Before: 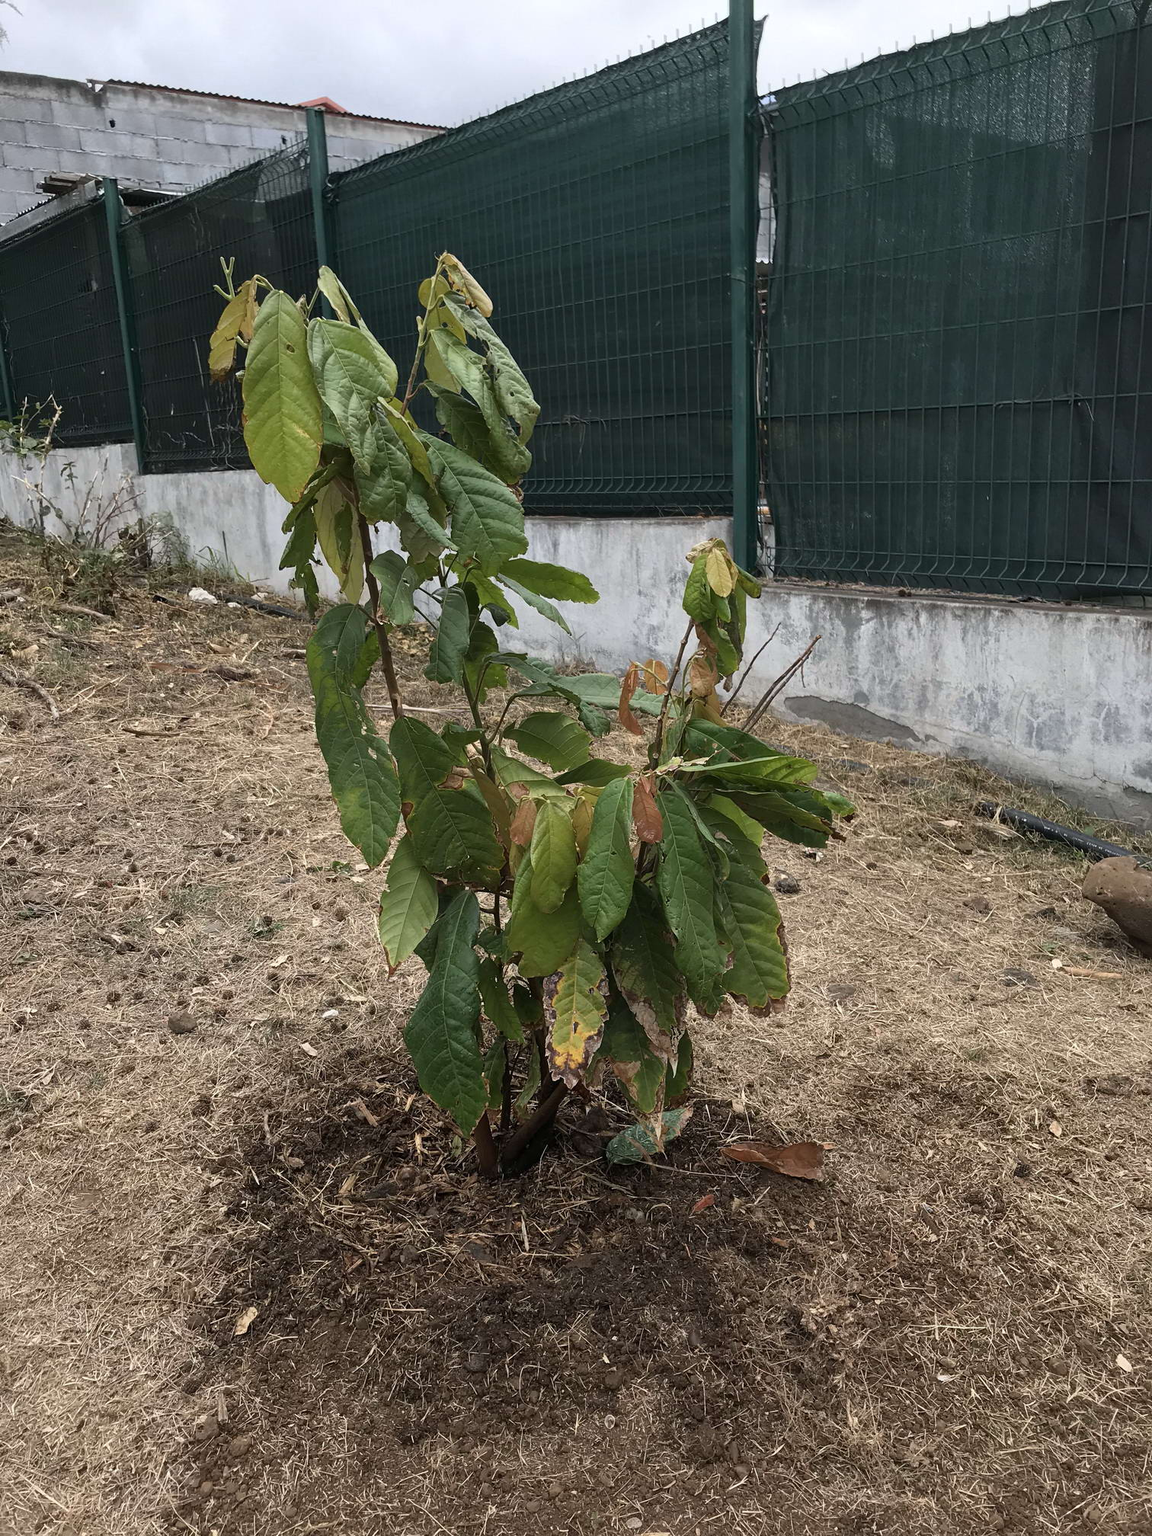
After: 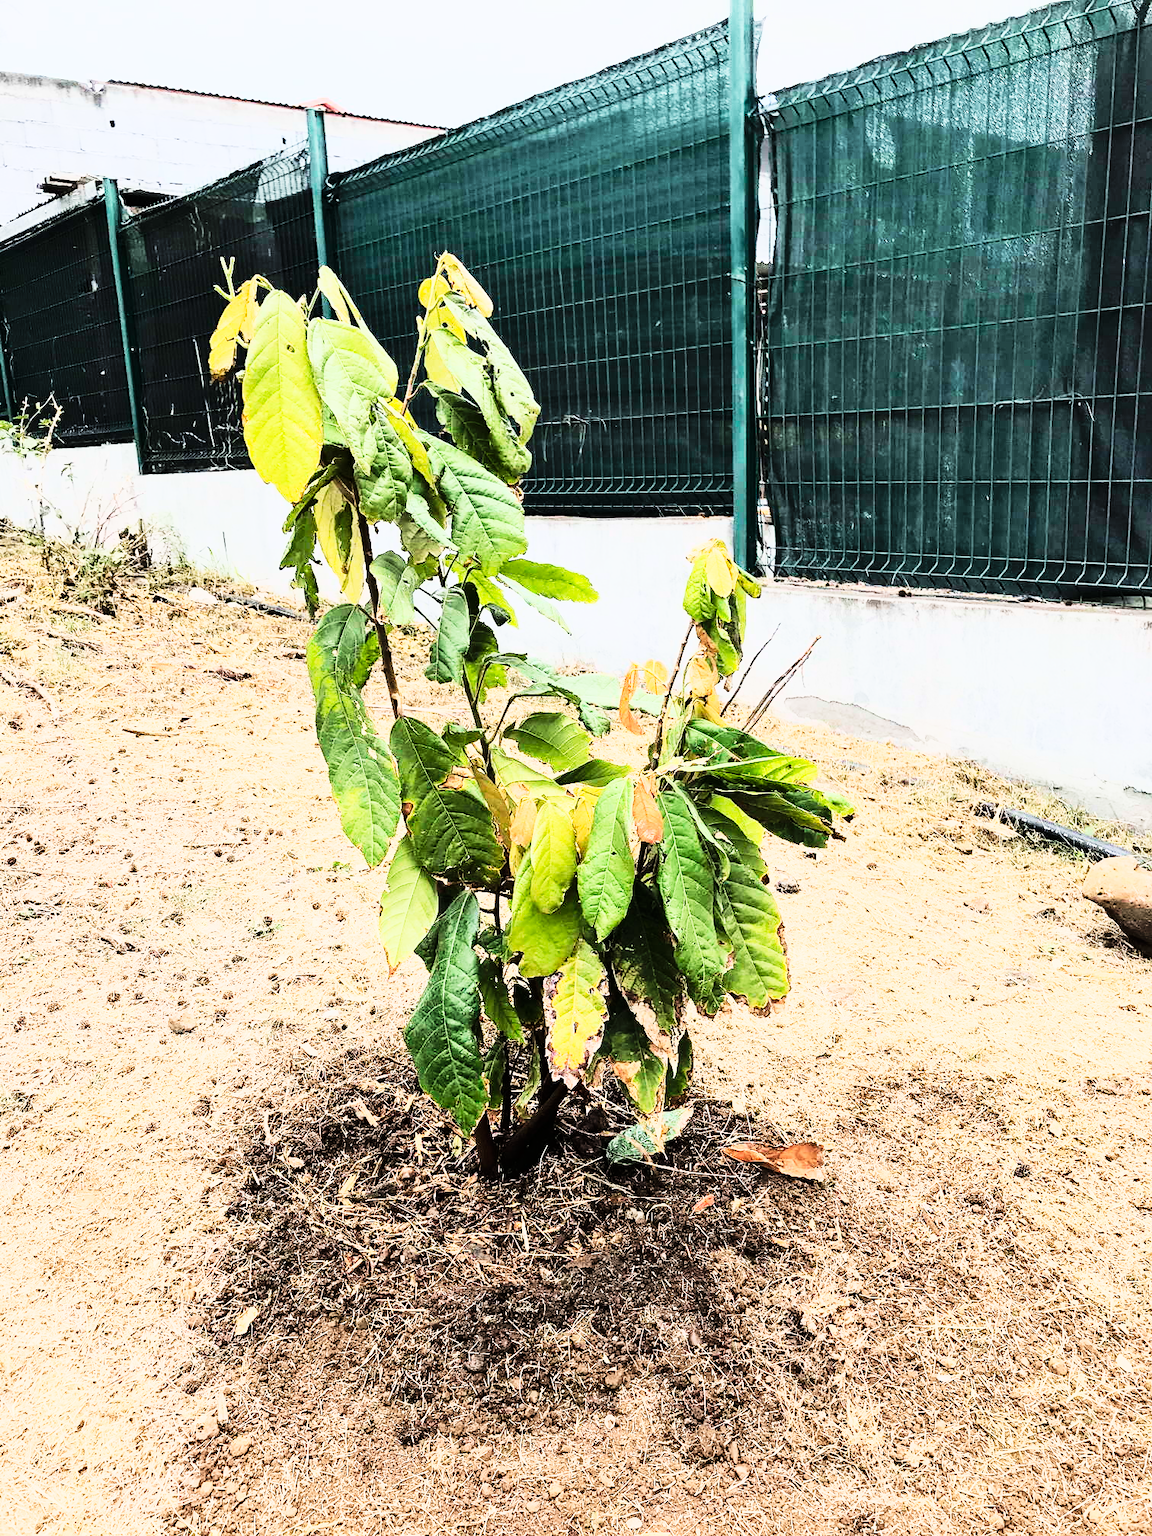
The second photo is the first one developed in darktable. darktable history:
tone curve: curves: ch0 [(0, 0) (0.059, 0.027) (0.178, 0.105) (0.292, 0.233) (0.485, 0.472) (0.837, 0.887) (1, 0.983)]; ch1 [(0, 0) (0.23, 0.166) (0.34, 0.298) (0.371, 0.334) (0.435, 0.413) (0.477, 0.469) (0.499, 0.498) (0.534, 0.551) (0.56, 0.585) (0.754, 0.801) (1, 1)]; ch2 [(0, 0) (0.431, 0.414) (0.498, 0.503) (0.524, 0.531) (0.568, 0.567) (0.6, 0.597) (0.65, 0.651) (0.752, 0.764) (1, 1)], preserve colors none
tone equalizer: -7 EV 0.161 EV, -6 EV 0.564 EV, -5 EV 1.13 EV, -4 EV 1.36 EV, -3 EV 1.13 EV, -2 EV 0.6 EV, -1 EV 0.145 EV, edges refinement/feathering 500, mask exposure compensation -1.57 EV, preserve details no
base curve: curves: ch0 [(0, 0) (0.007, 0.004) (0.027, 0.03) (0.046, 0.07) (0.207, 0.54) (0.442, 0.872) (0.673, 0.972) (1, 1)]
